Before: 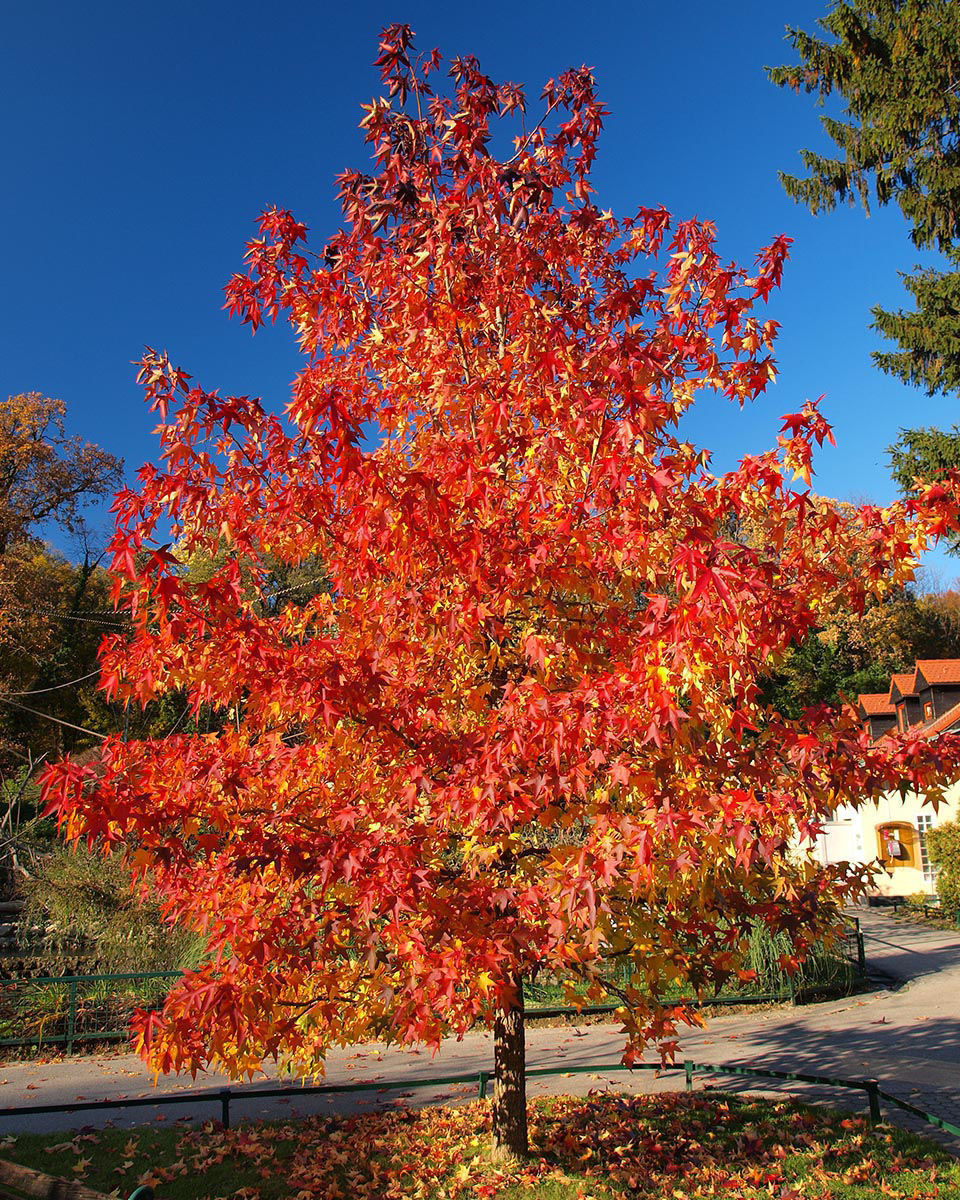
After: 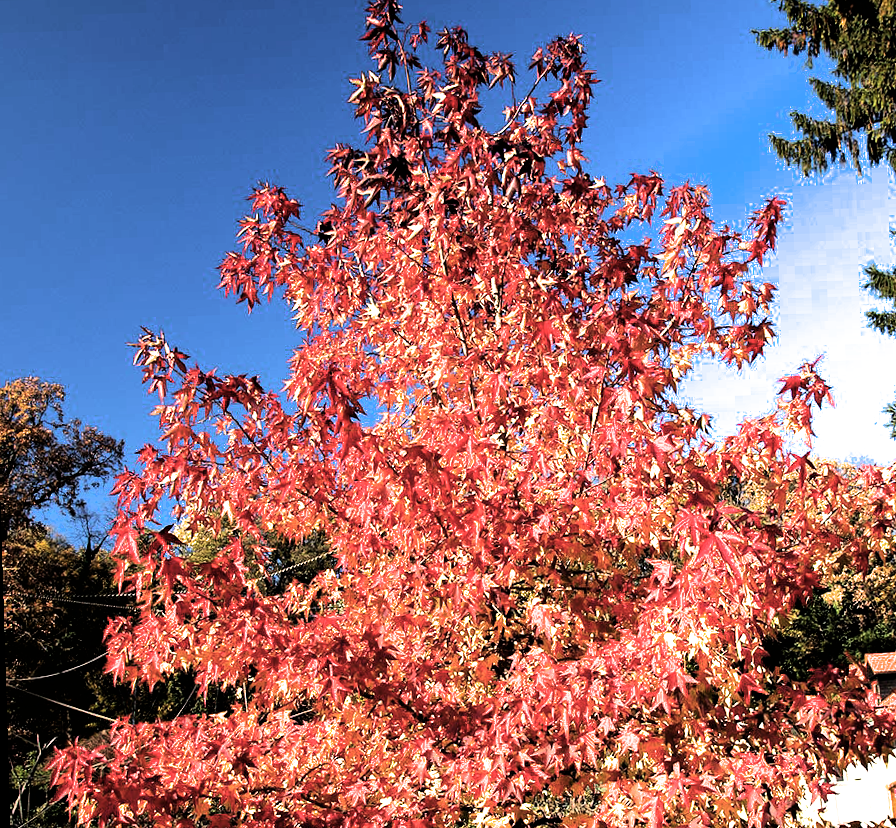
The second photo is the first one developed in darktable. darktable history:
crop: left 1.509%, top 3.452%, right 7.696%, bottom 28.452%
rotate and perspective: rotation -1.77°, lens shift (horizontal) 0.004, automatic cropping off
tone equalizer: -8 EV -0.417 EV, -7 EV -0.389 EV, -6 EV -0.333 EV, -5 EV -0.222 EV, -3 EV 0.222 EV, -2 EV 0.333 EV, -1 EV 0.389 EV, +0 EV 0.417 EV, edges refinement/feathering 500, mask exposure compensation -1.57 EV, preserve details no
filmic rgb: black relative exposure -8.2 EV, white relative exposure 2.2 EV, threshold 3 EV, hardness 7.11, latitude 85.74%, contrast 1.696, highlights saturation mix -4%, shadows ↔ highlights balance -2.69%, color science v5 (2021), contrast in shadows safe, contrast in highlights safe, enable highlight reconstruction true
